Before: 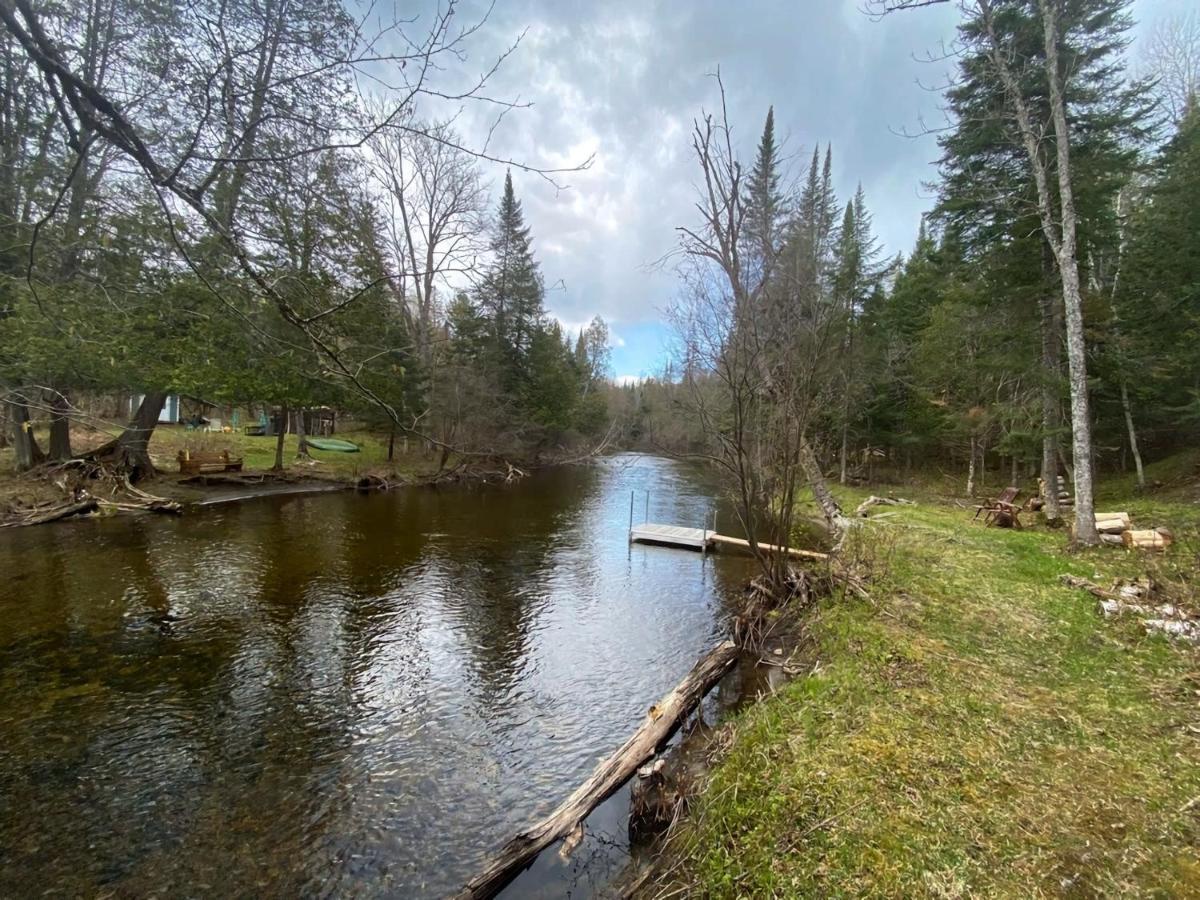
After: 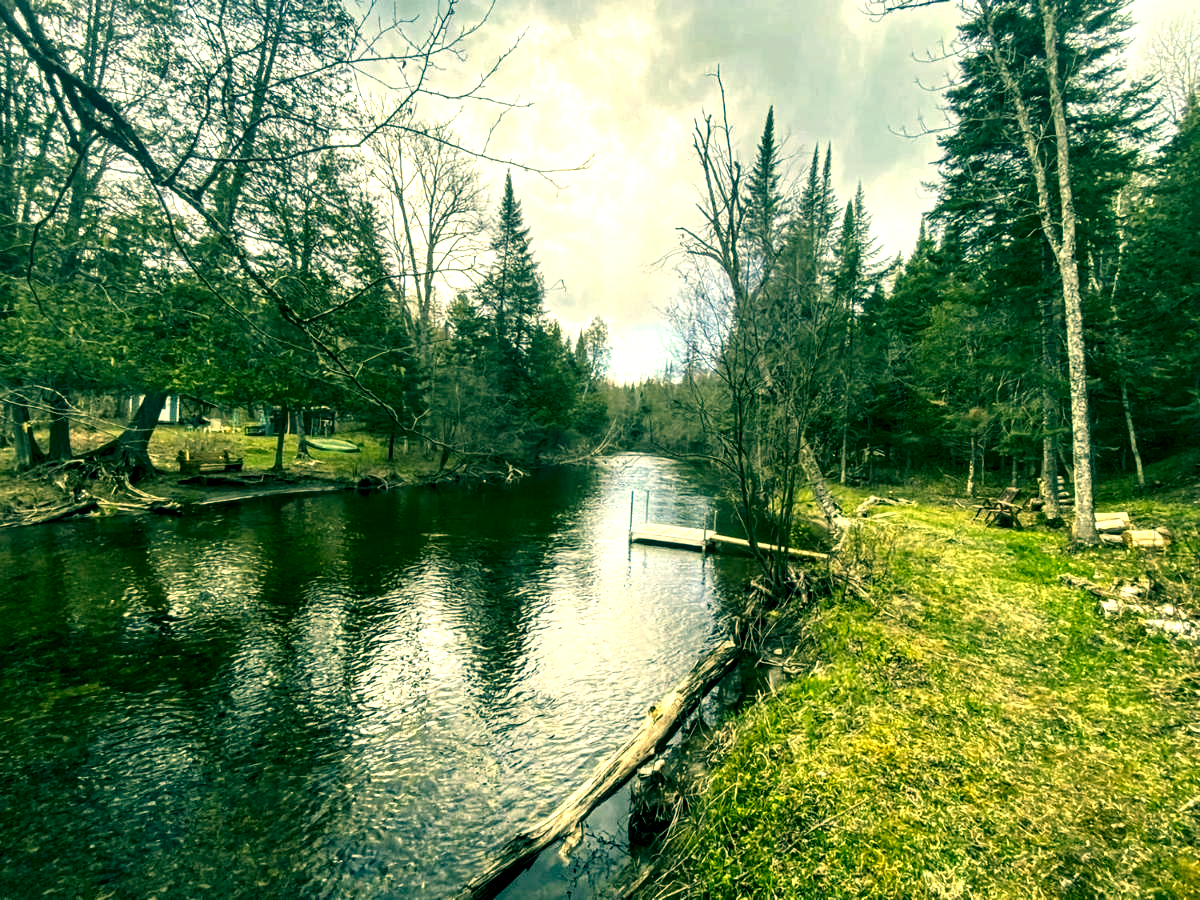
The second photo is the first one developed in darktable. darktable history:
tone equalizer: -8 EV -0.417 EV, -7 EV -0.389 EV, -6 EV -0.333 EV, -5 EV -0.222 EV, -3 EV 0.222 EV, -2 EV 0.333 EV, -1 EV 0.389 EV, +0 EV 0.417 EV, edges refinement/feathering 500, mask exposure compensation -1.57 EV, preserve details no
exposure: exposure 0.2 EV, compensate highlight preservation false
local contrast: highlights 65%, shadows 54%, detail 169%, midtone range 0.514
color correction: highlights a* 1.83, highlights b* 34.02, shadows a* -36.68, shadows b* -5.48
